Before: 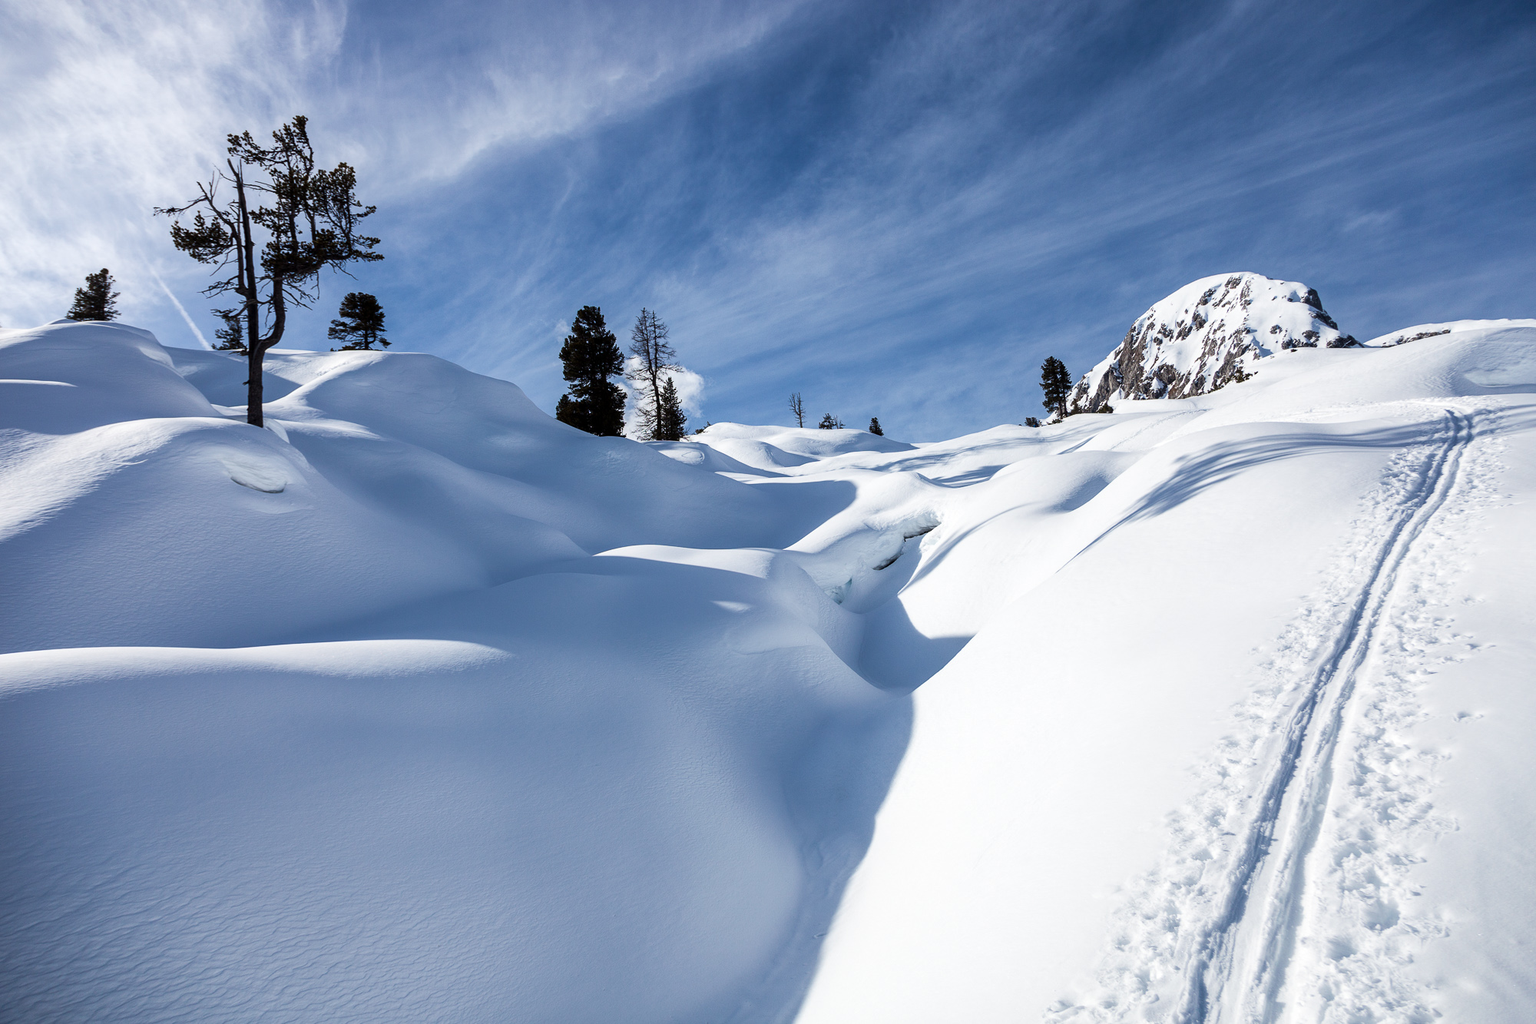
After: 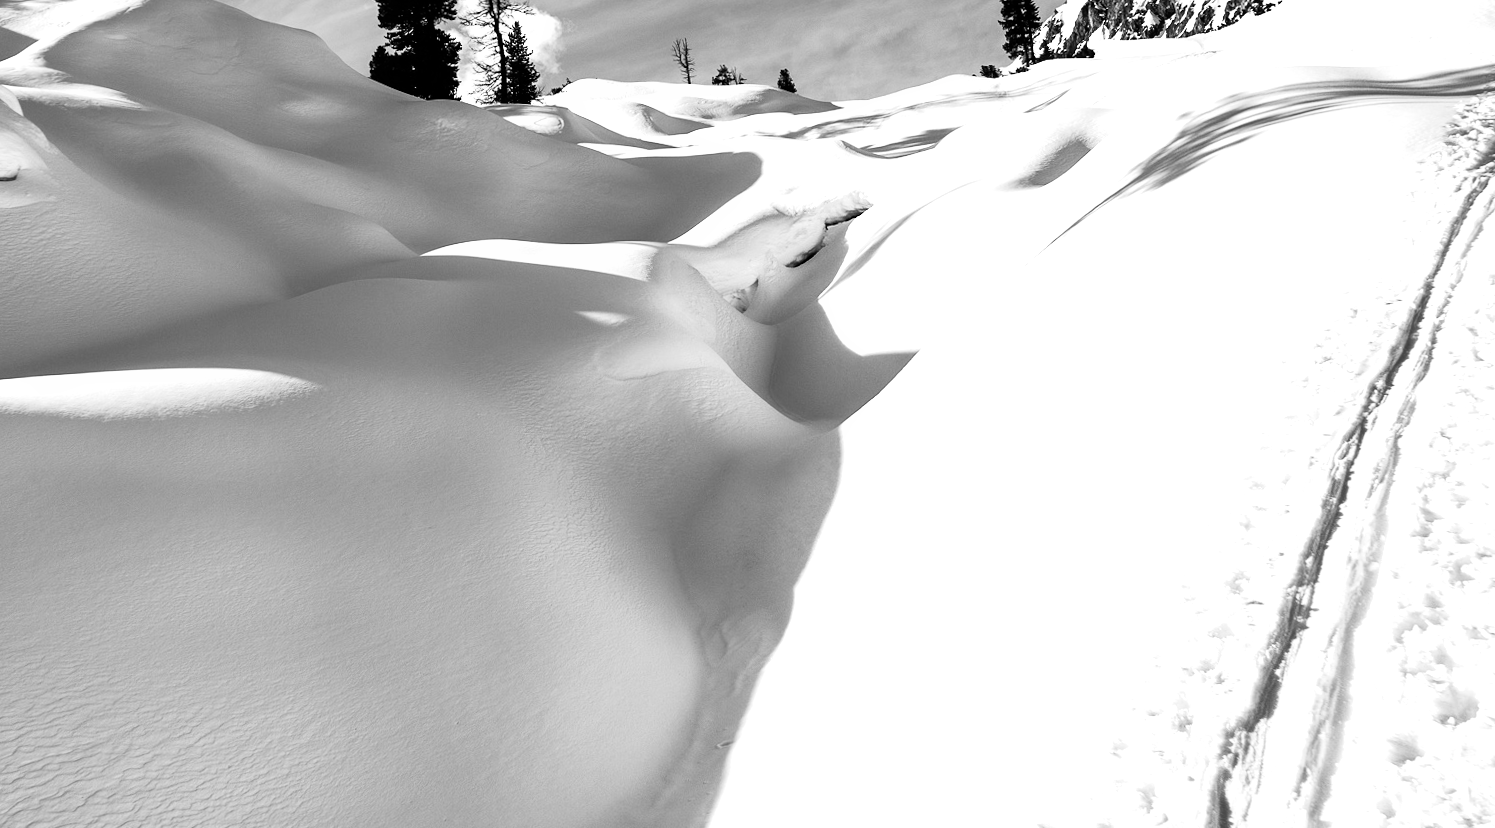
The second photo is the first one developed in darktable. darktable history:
tone equalizer: -8 EV -0.417 EV, -7 EV -0.389 EV, -6 EV -0.333 EV, -5 EV -0.222 EV, -3 EV 0.222 EV, -2 EV 0.333 EV, -1 EV 0.389 EV, +0 EV 0.417 EV, edges refinement/feathering 500, mask exposure compensation -1.57 EV, preserve details no
shadows and highlights: shadows 37.27, highlights -28.18, soften with gaussian
crop and rotate: left 17.299%, top 35.115%, right 7.015%, bottom 1.024%
filmic rgb: white relative exposure 2.2 EV, hardness 6.97
rotate and perspective: rotation -1°, crop left 0.011, crop right 0.989, crop top 0.025, crop bottom 0.975
monochrome: on, module defaults
